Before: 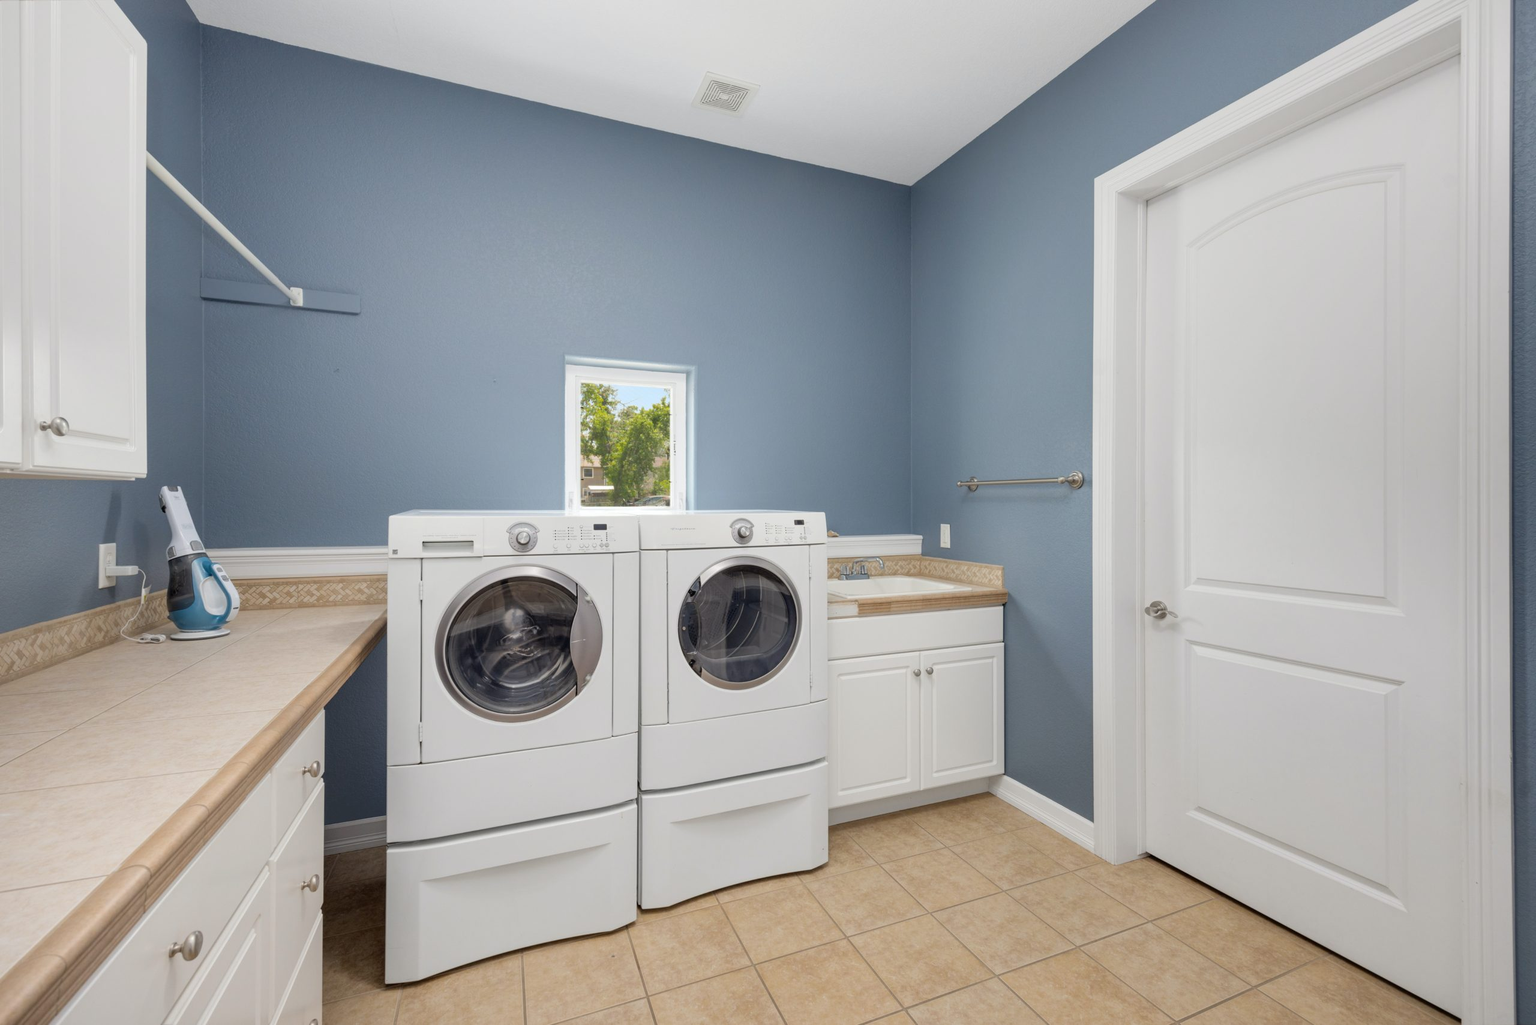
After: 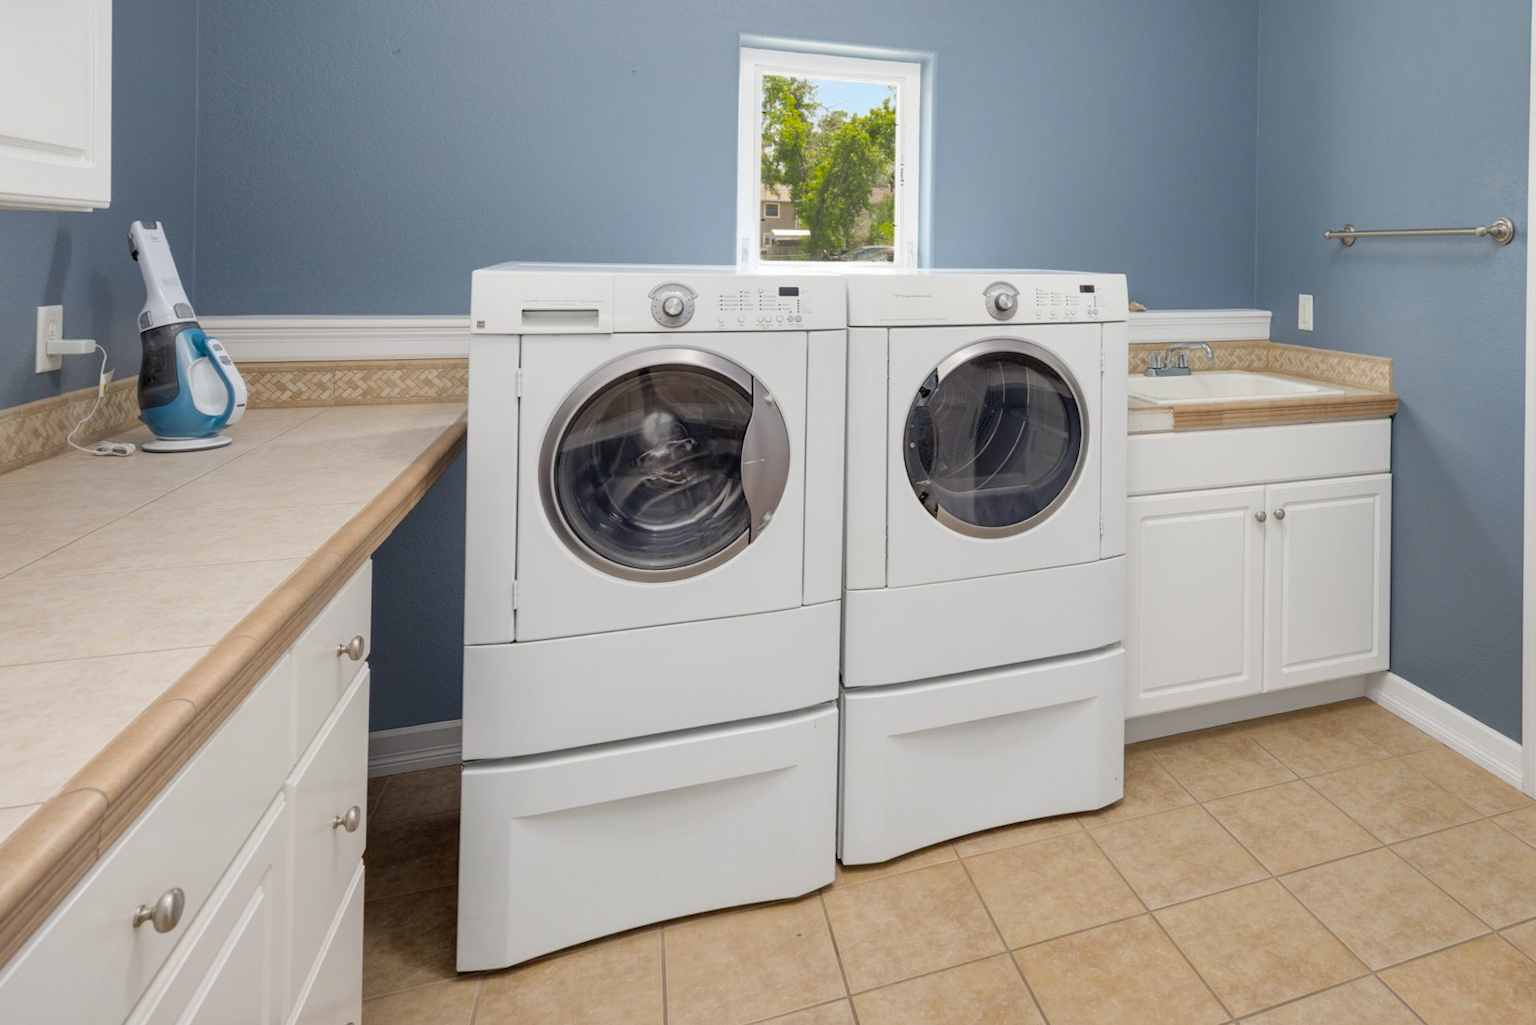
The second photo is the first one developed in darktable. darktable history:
crop and rotate: angle -0.82°, left 3.85%, top 31.828%, right 27.992%
vibrance: vibrance 95.34%
